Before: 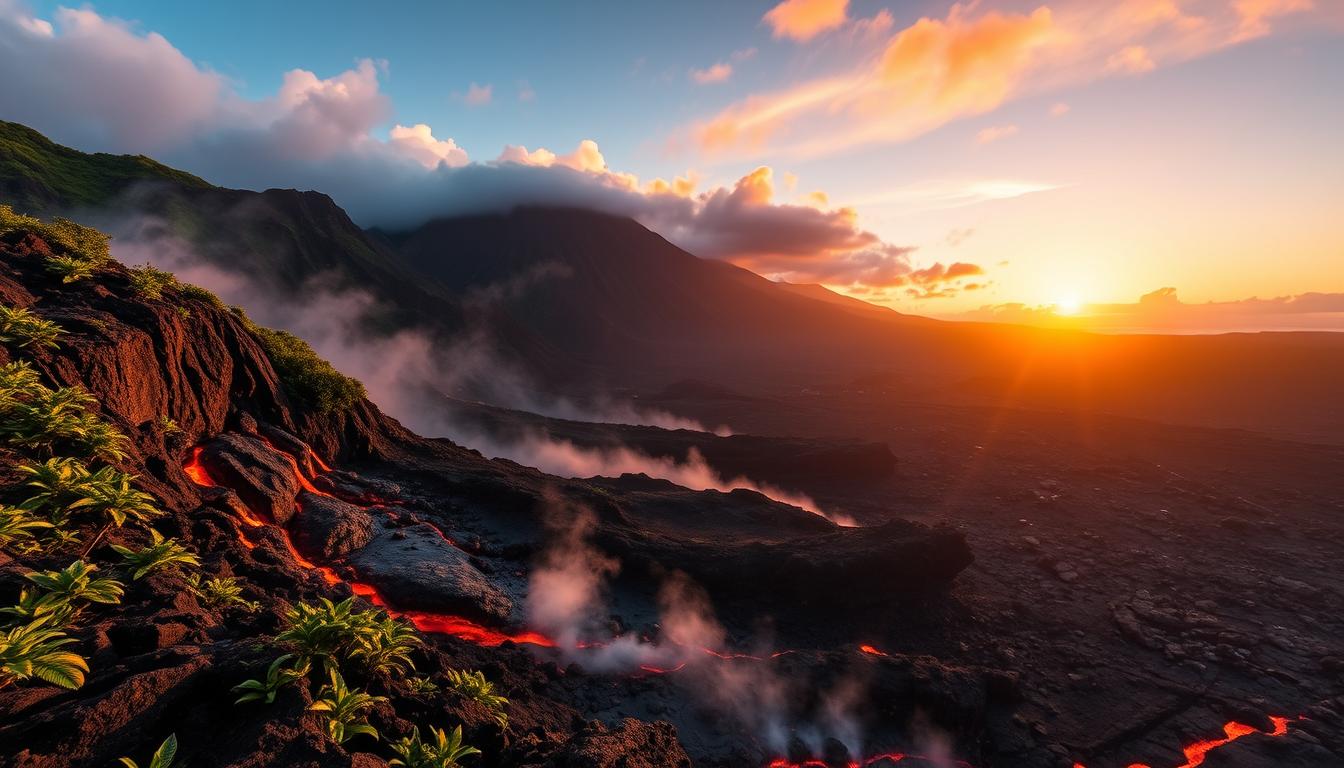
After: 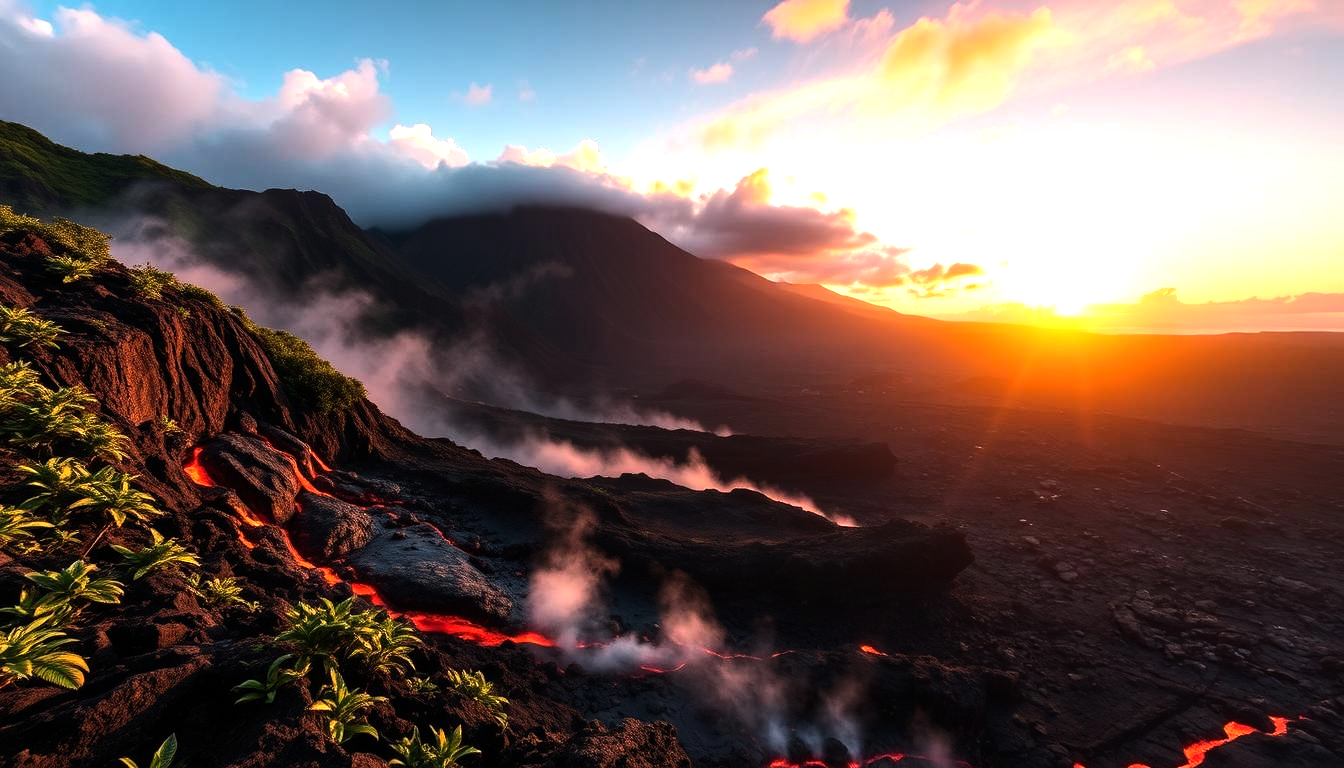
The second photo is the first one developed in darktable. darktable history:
tone equalizer: -8 EV -0.75 EV, -7 EV -0.7 EV, -6 EV -0.6 EV, -5 EV -0.4 EV, -3 EV 0.4 EV, -2 EV 0.6 EV, -1 EV 0.7 EV, +0 EV 0.75 EV, edges refinement/feathering 500, mask exposure compensation -1.57 EV, preserve details no
exposure: exposure 0.2 EV, compensate highlight preservation false
